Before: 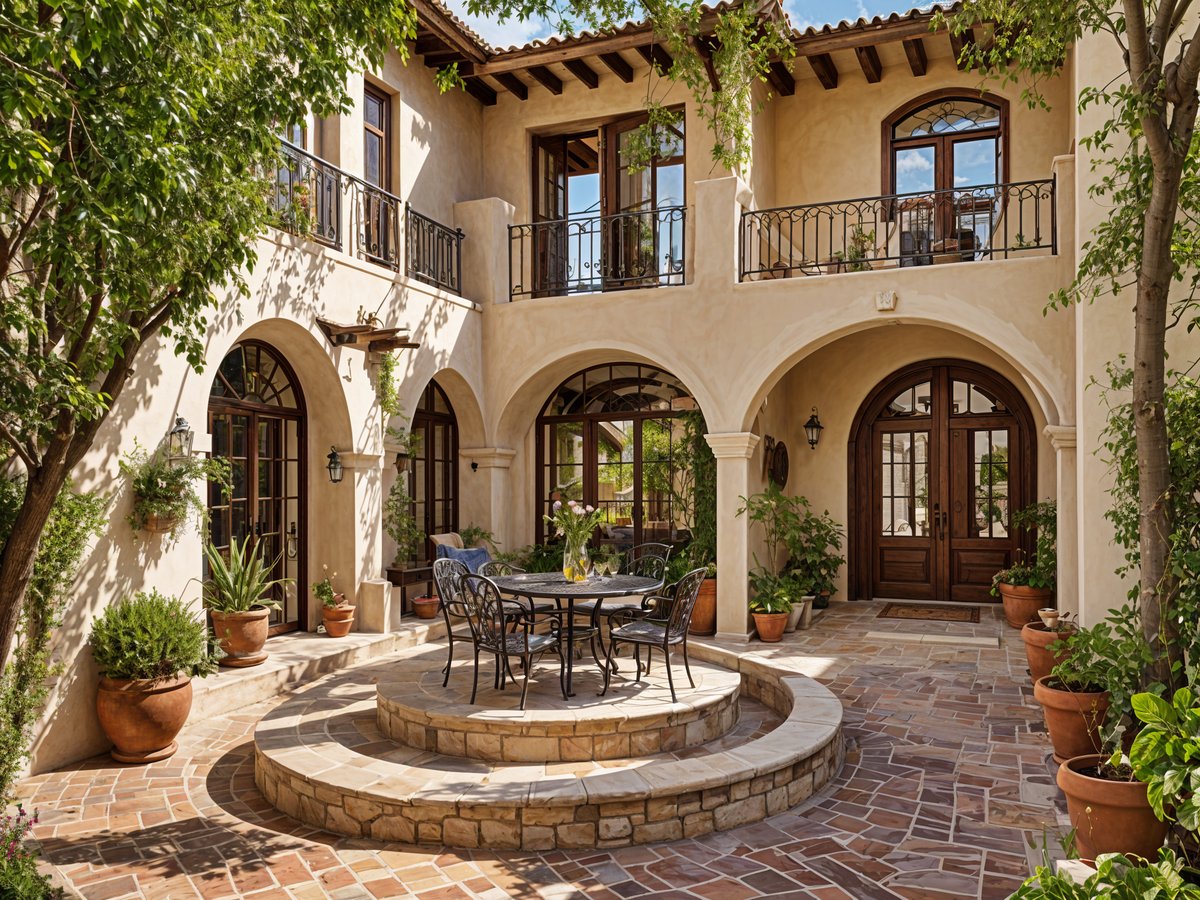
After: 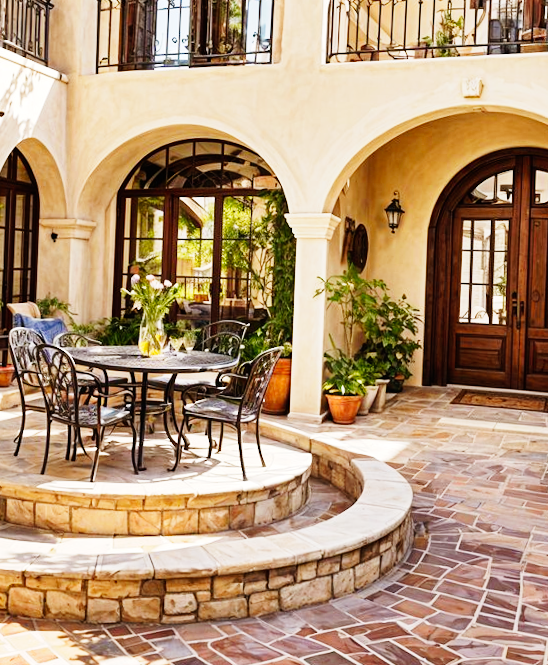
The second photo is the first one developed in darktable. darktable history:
crop: left 35.432%, top 26.233%, right 20.145%, bottom 3.432%
base curve: curves: ch0 [(0, 0) (0, 0.001) (0.001, 0.001) (0.004, 0.002) (0.007, 0.004) (0.015, 0.013) (0.033, 0.045) (0.052, 0.096) (0.075, 0.17) (0.099, 0.241) (0.163, 0.42) (0.219, 0.55) (0.259, 0.616) (0.327, 0.722) (0.365, 0.765) (0.522, 0.873) (0.547, 0.881) (0.689, 0.919) (0.826, 0.952) (1, 1)], preserve colors none
exposure: exposure 0.127 EV, compensate highlight preservation false
rotate and perspective: rotation 2.27°, automatic cropping off
